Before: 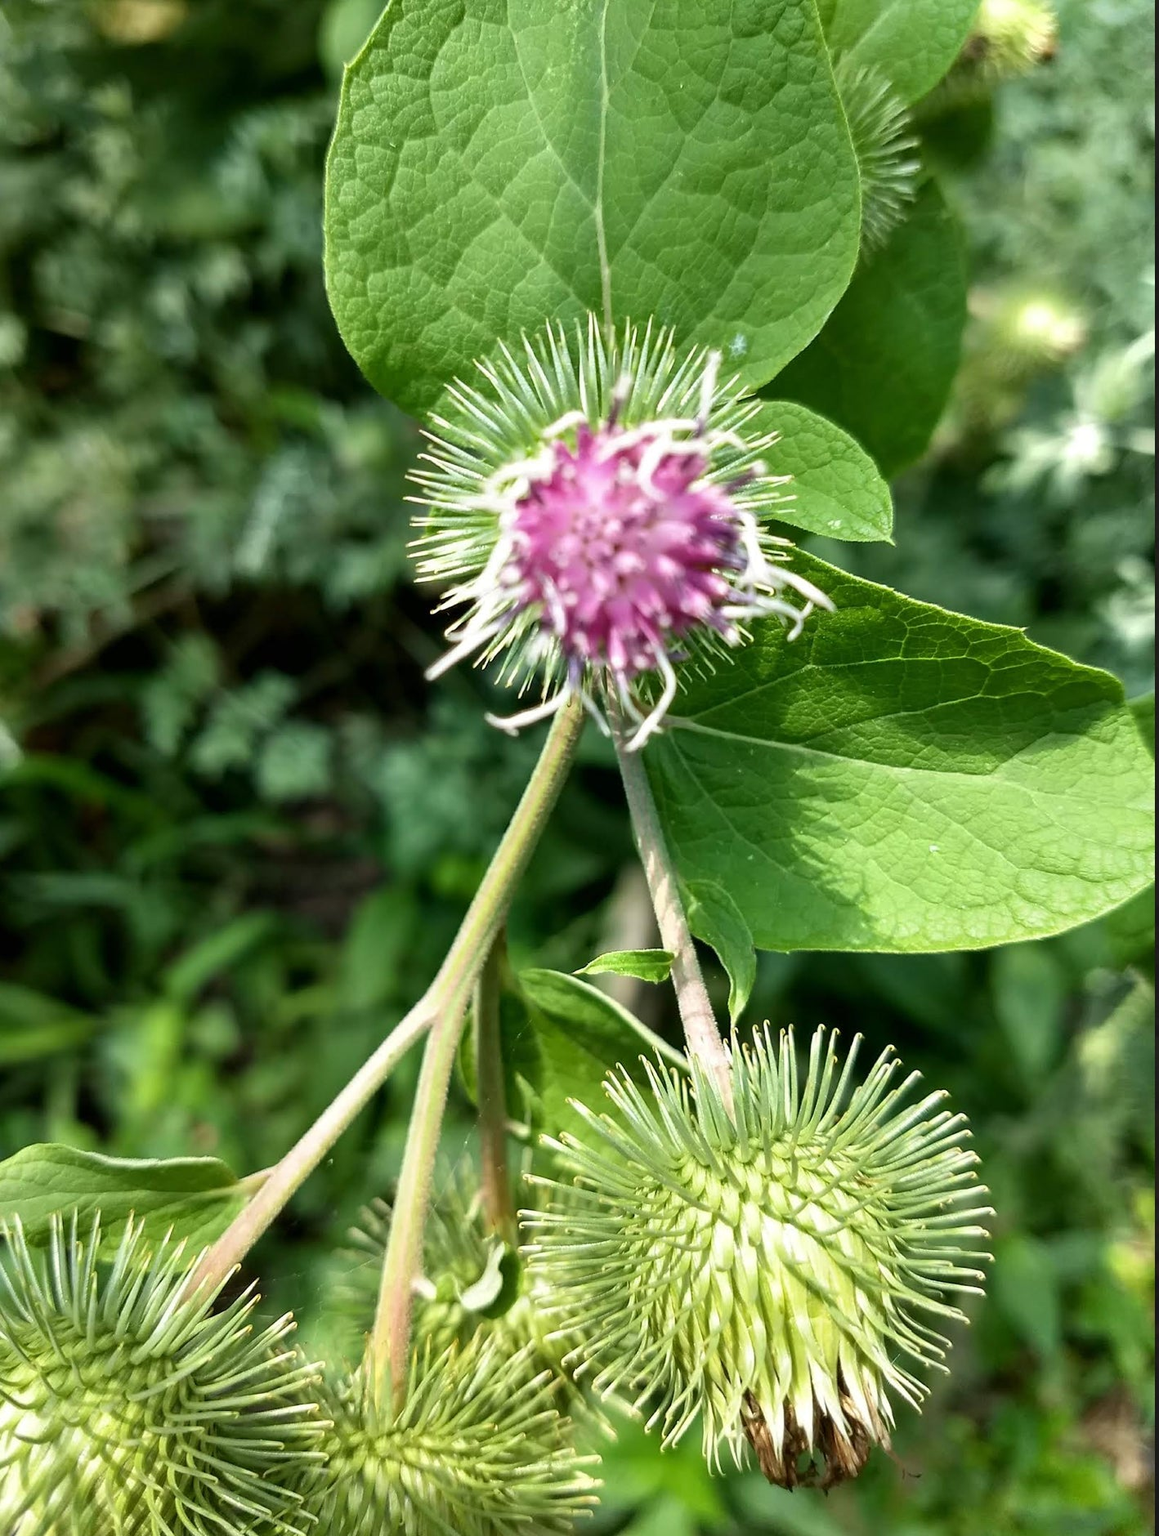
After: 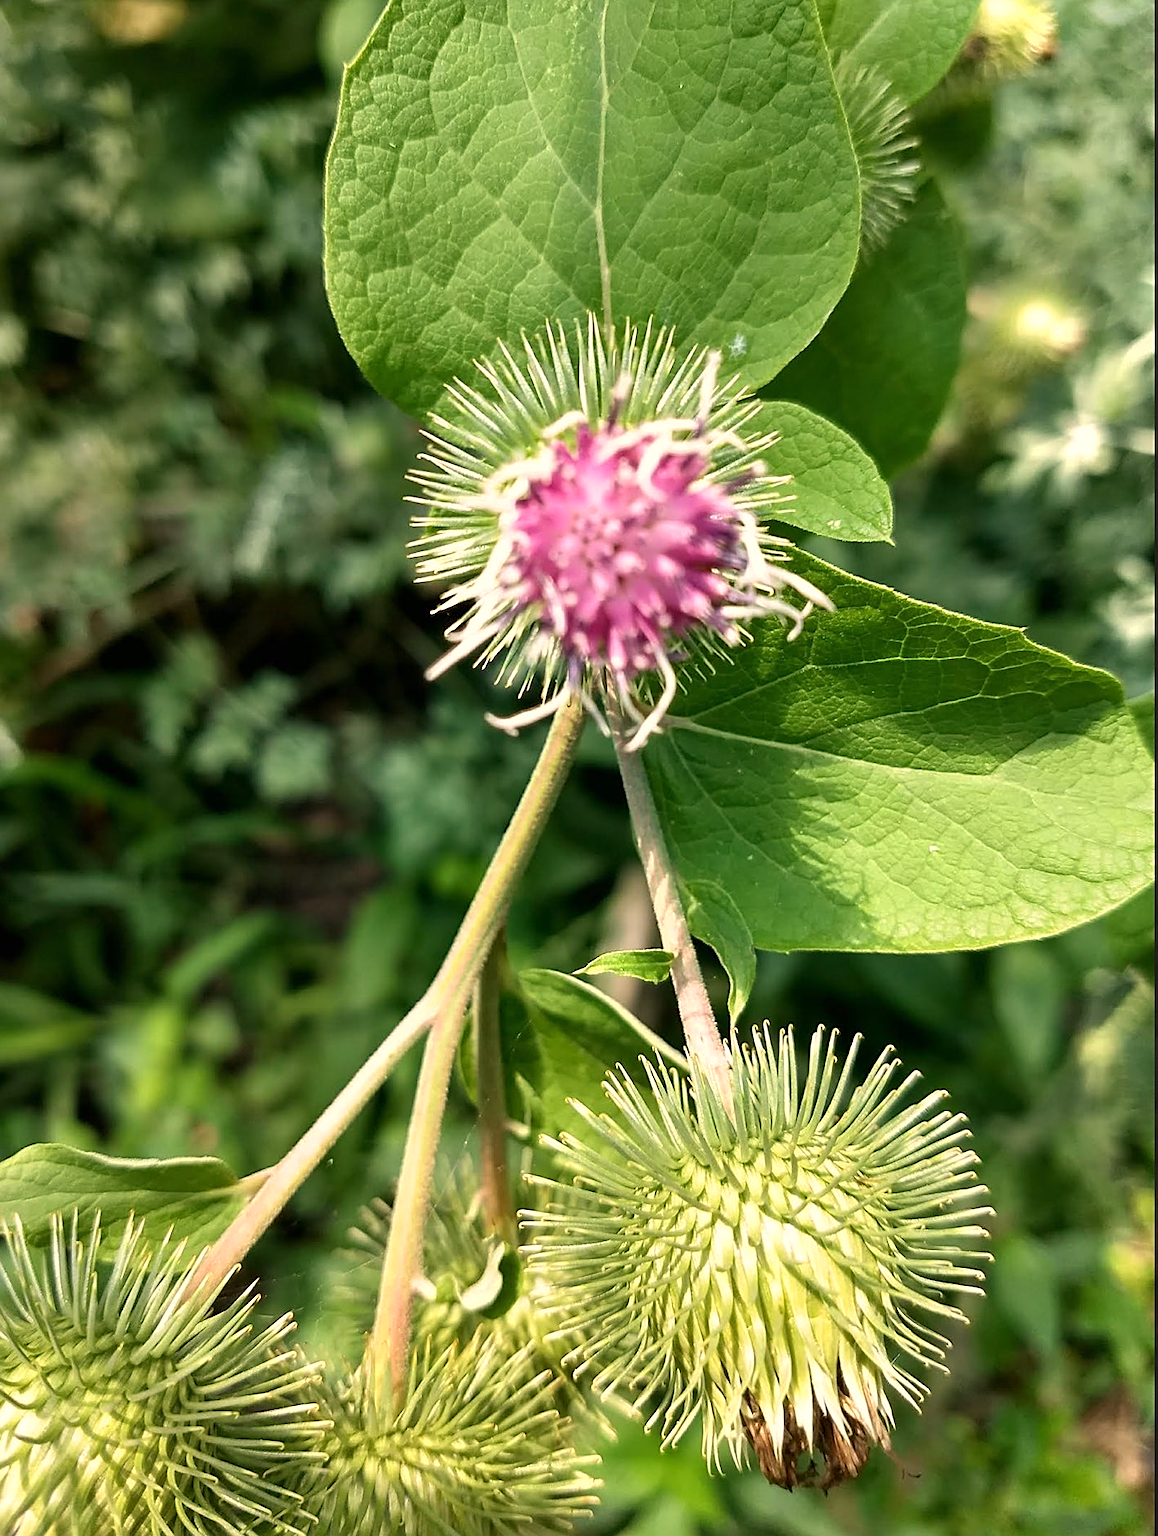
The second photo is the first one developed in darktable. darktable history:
white balance: red 1.127, blue 0.943
sharpen: amount 0.478
